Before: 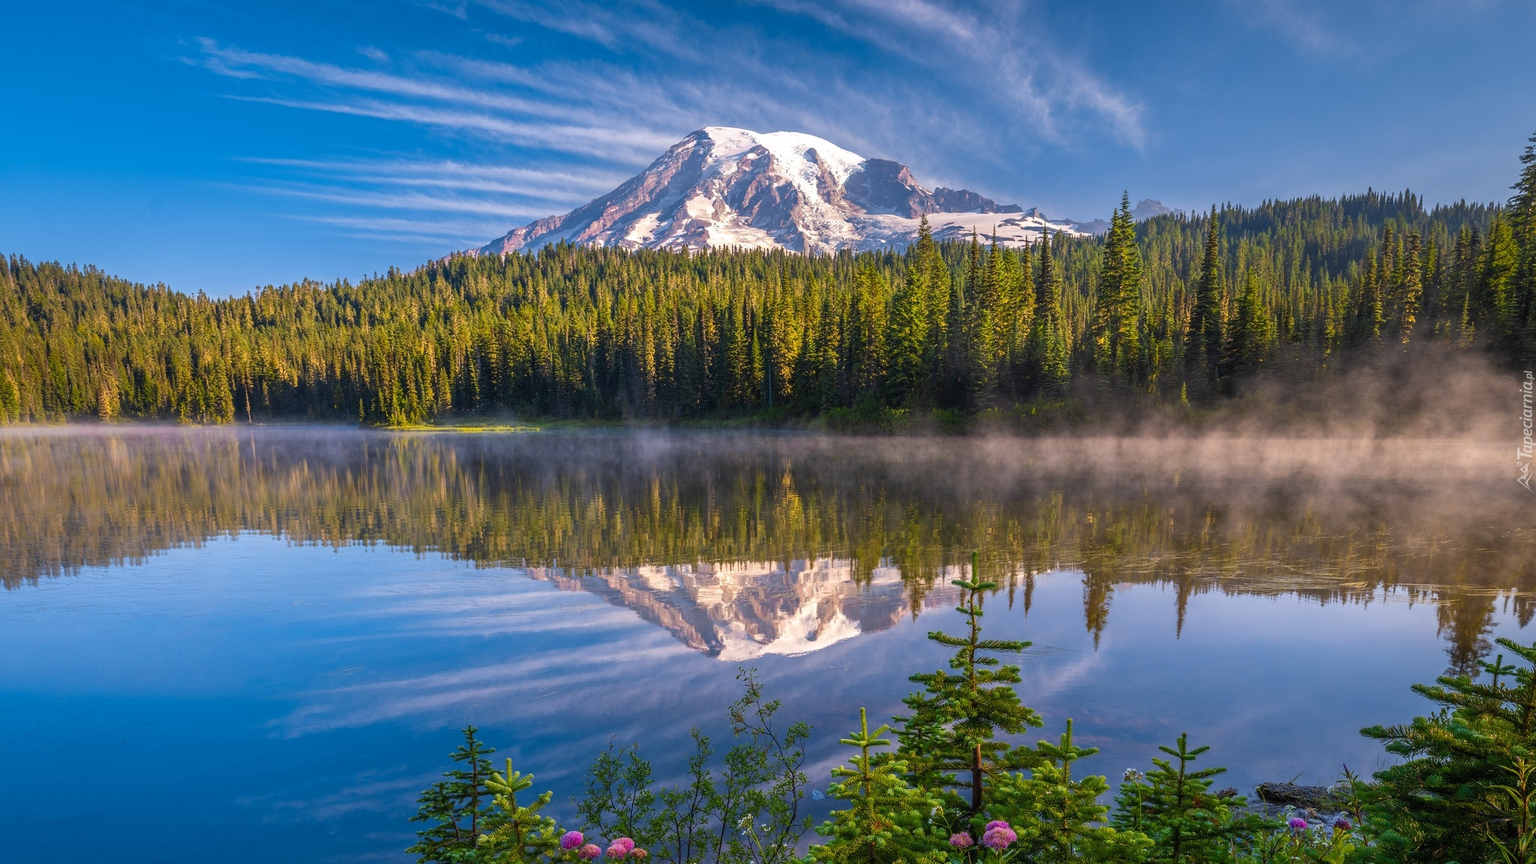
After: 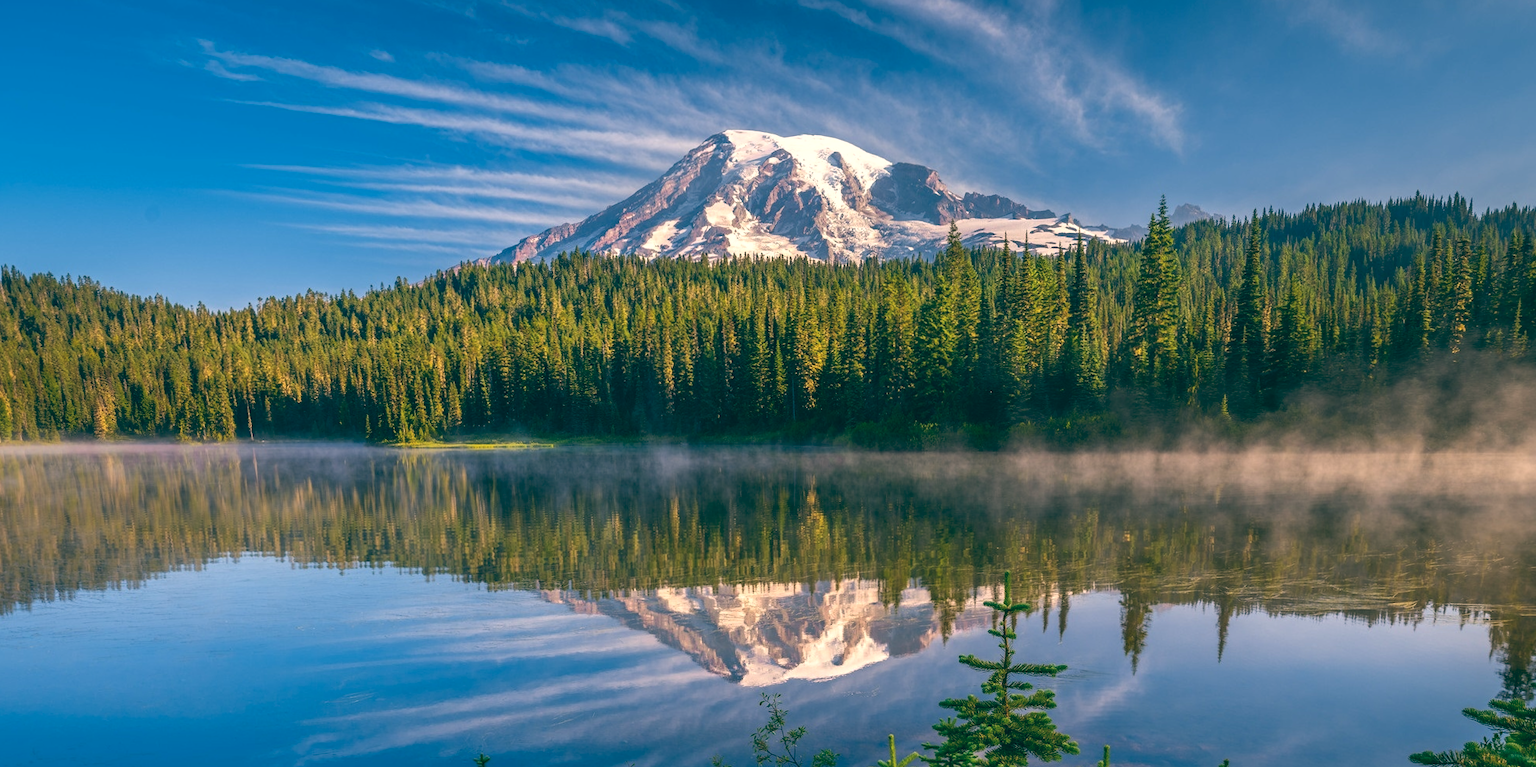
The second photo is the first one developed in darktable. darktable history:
crop and rotate: angle 0.2°, left 0.275%, right 3.127%, bottom 14.18%
color balance: lift [1.005, 0.99, 1.007, 1.01], gamma [1, 0.979, 1.011, 1.021], gain [0.923, 1.098, 1.025, 0.902], input saturation 90.45%, contrast 7.73%, output saturation 105.91%
